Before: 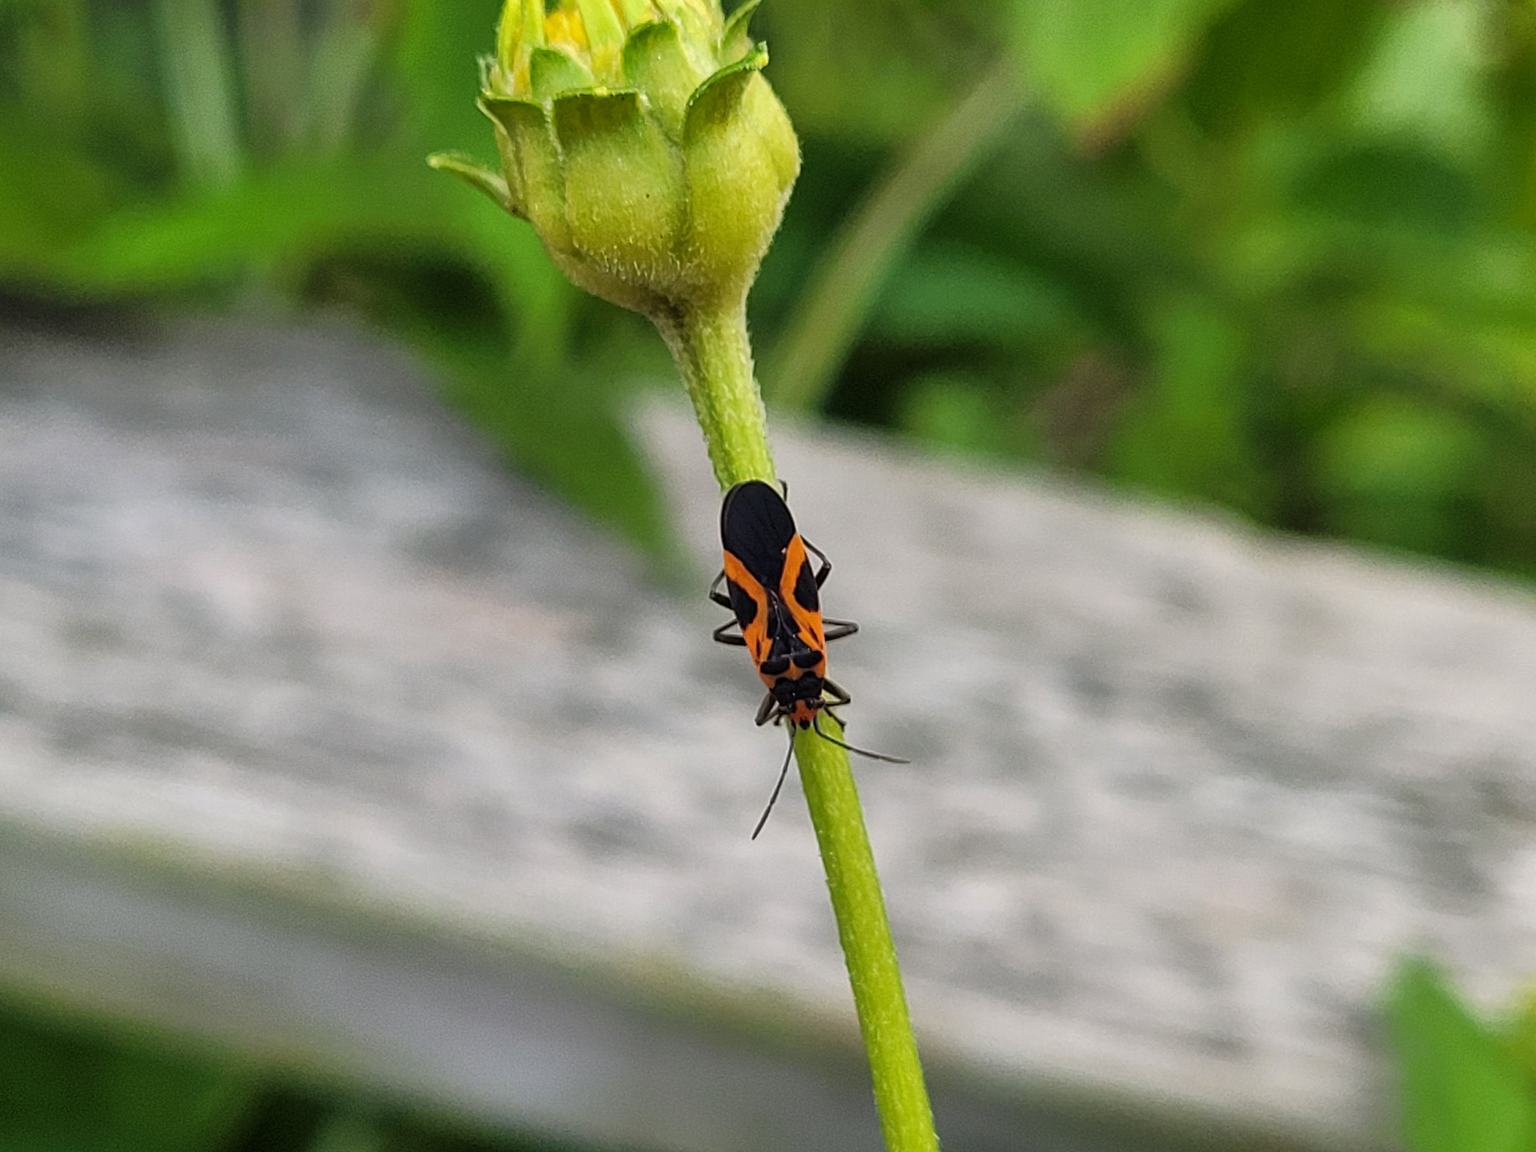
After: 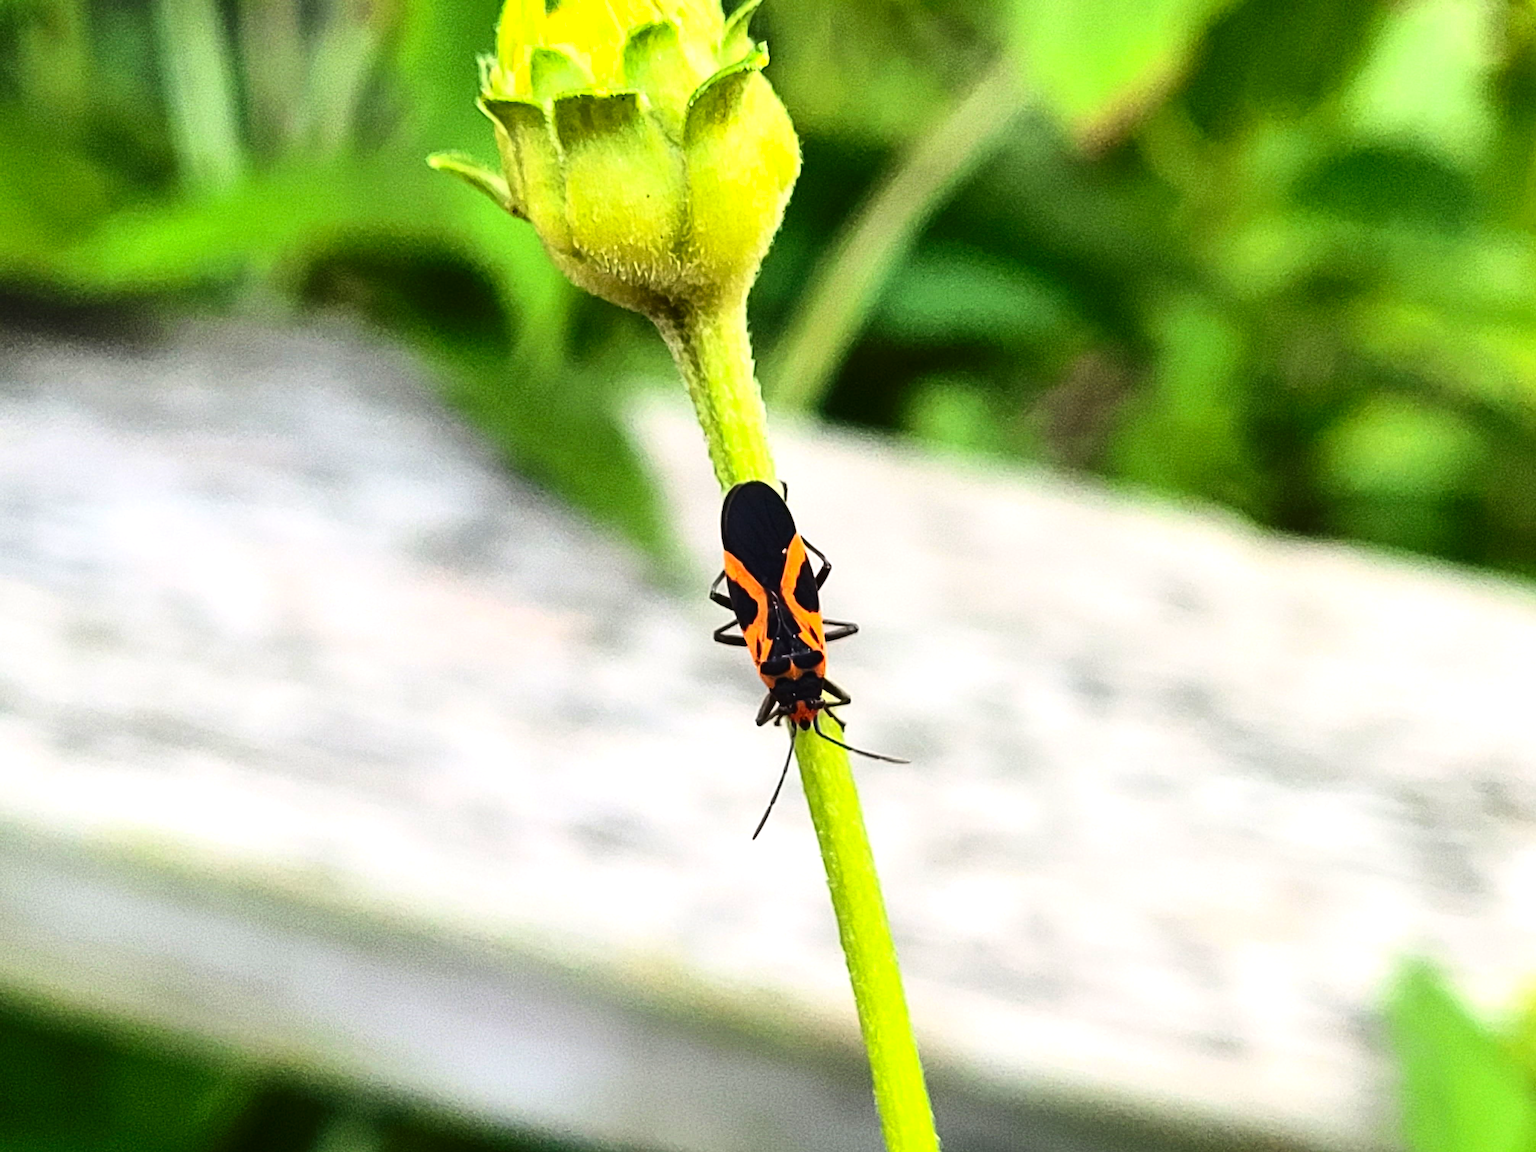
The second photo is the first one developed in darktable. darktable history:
exposure: black level correction -0.005, exposure 1 EV, compensate exposure bias true, compensate highlight preservation false
tone equalizer: on, module defaults
contrast brightness saturation: contrast 0.311, brightness -0.07, saturation 0.174
